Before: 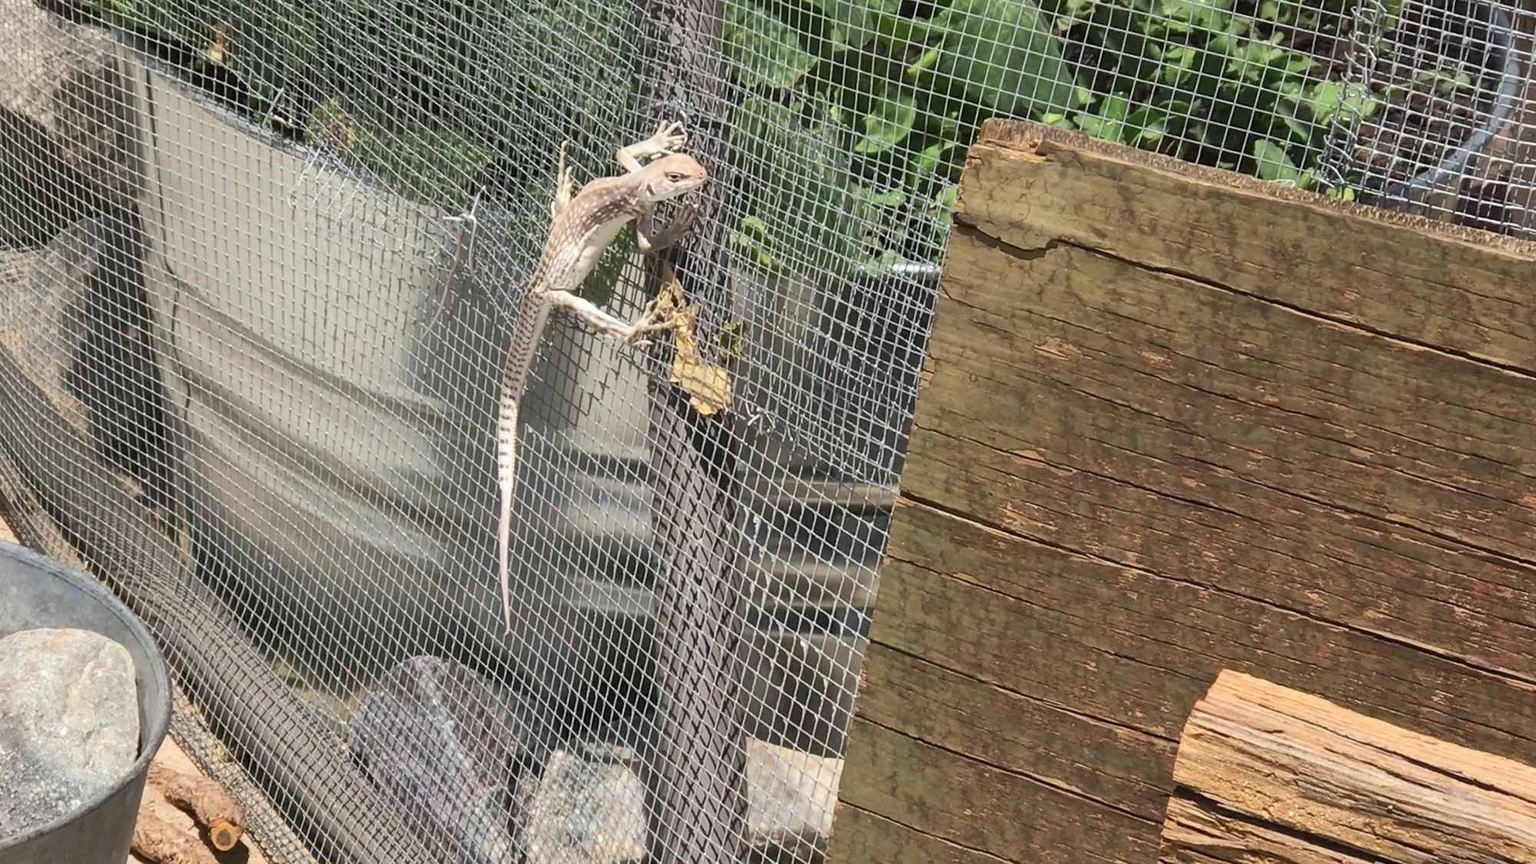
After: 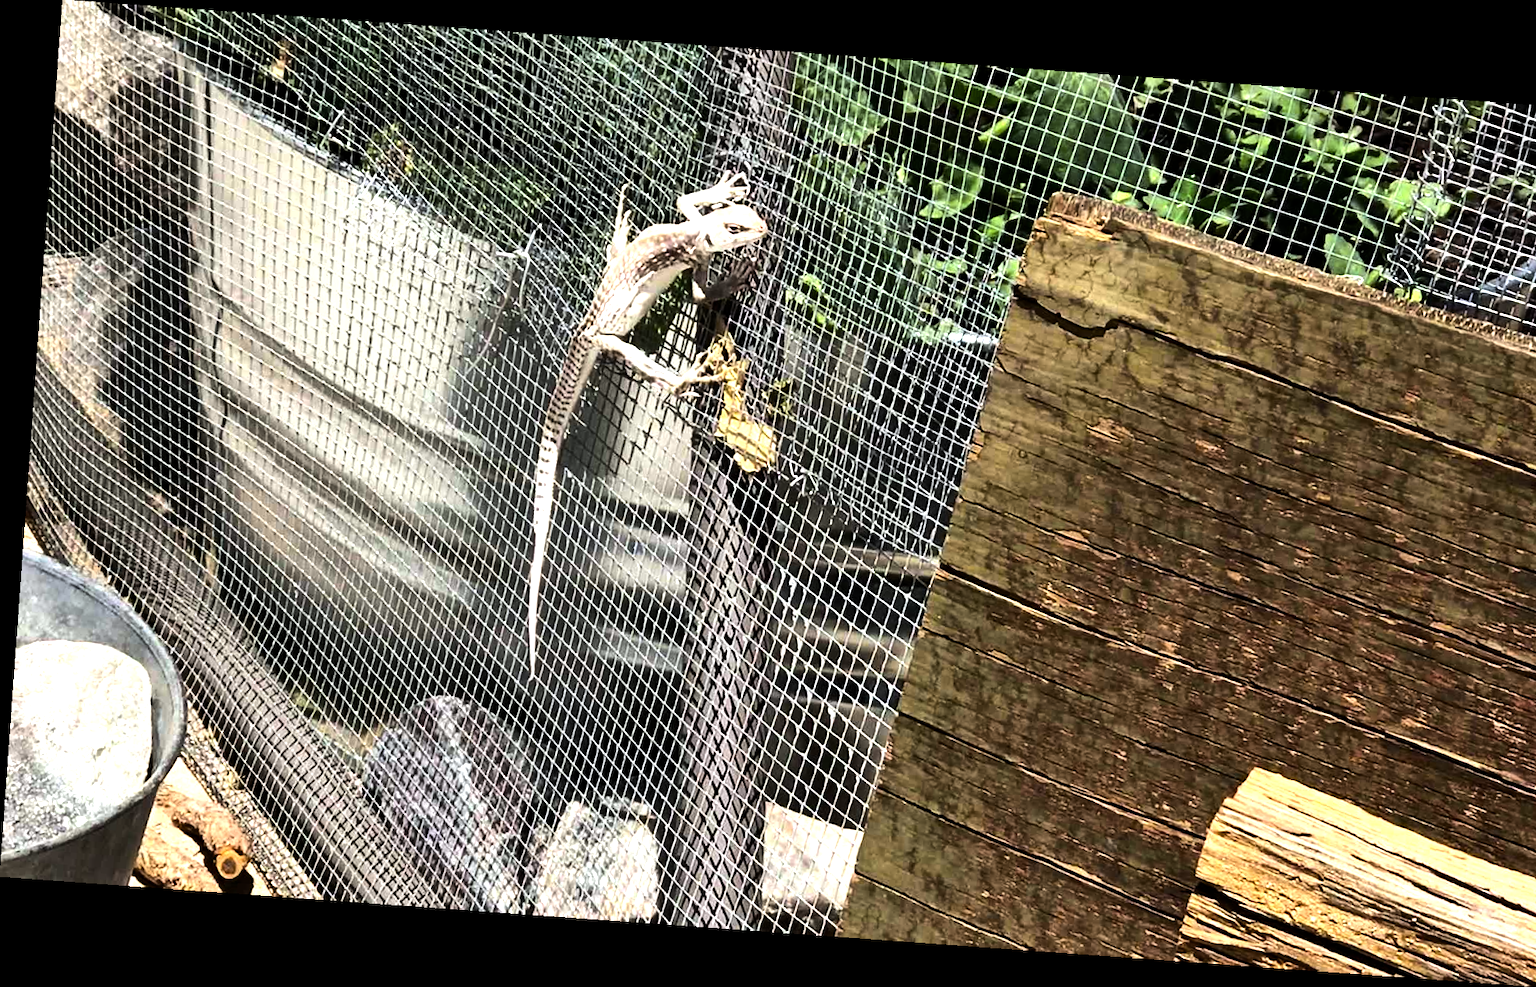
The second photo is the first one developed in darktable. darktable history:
crop and rotate: right 5.167%
shadows and highlights: shadows 43.71, white point adjustment -1.46, soften with gaussian
exposure: black level correction 0.009, exposure -0.159 EV, compensate highlight preservation false
tone equalizer: -8 EV -1.08 EV, -7 EV -1.01 EV, -6 EV -0.867 EV, -5 EV -0.578 EV, -3 EV 0.578 EV, -2 EV 0.867 EV, -1 EV 1.01 EV, +0 EV 1.08 EV, edges refinement/feathering 500, mask exposure compensation -1.57 EV, preserve details no
rotate and perspective: rotation 4.1°, automatic cropping off
contrast brightness saturation: saturation 0.13
white balance: red 0.986, blue 1.01
color balance rgb: shadows lift › luminance -10%, power › luminance -9%, linear chroma grading › global chroma 10%, global vibrance 10%, contrast 15%, saturation formula JzAzBz (2021)
